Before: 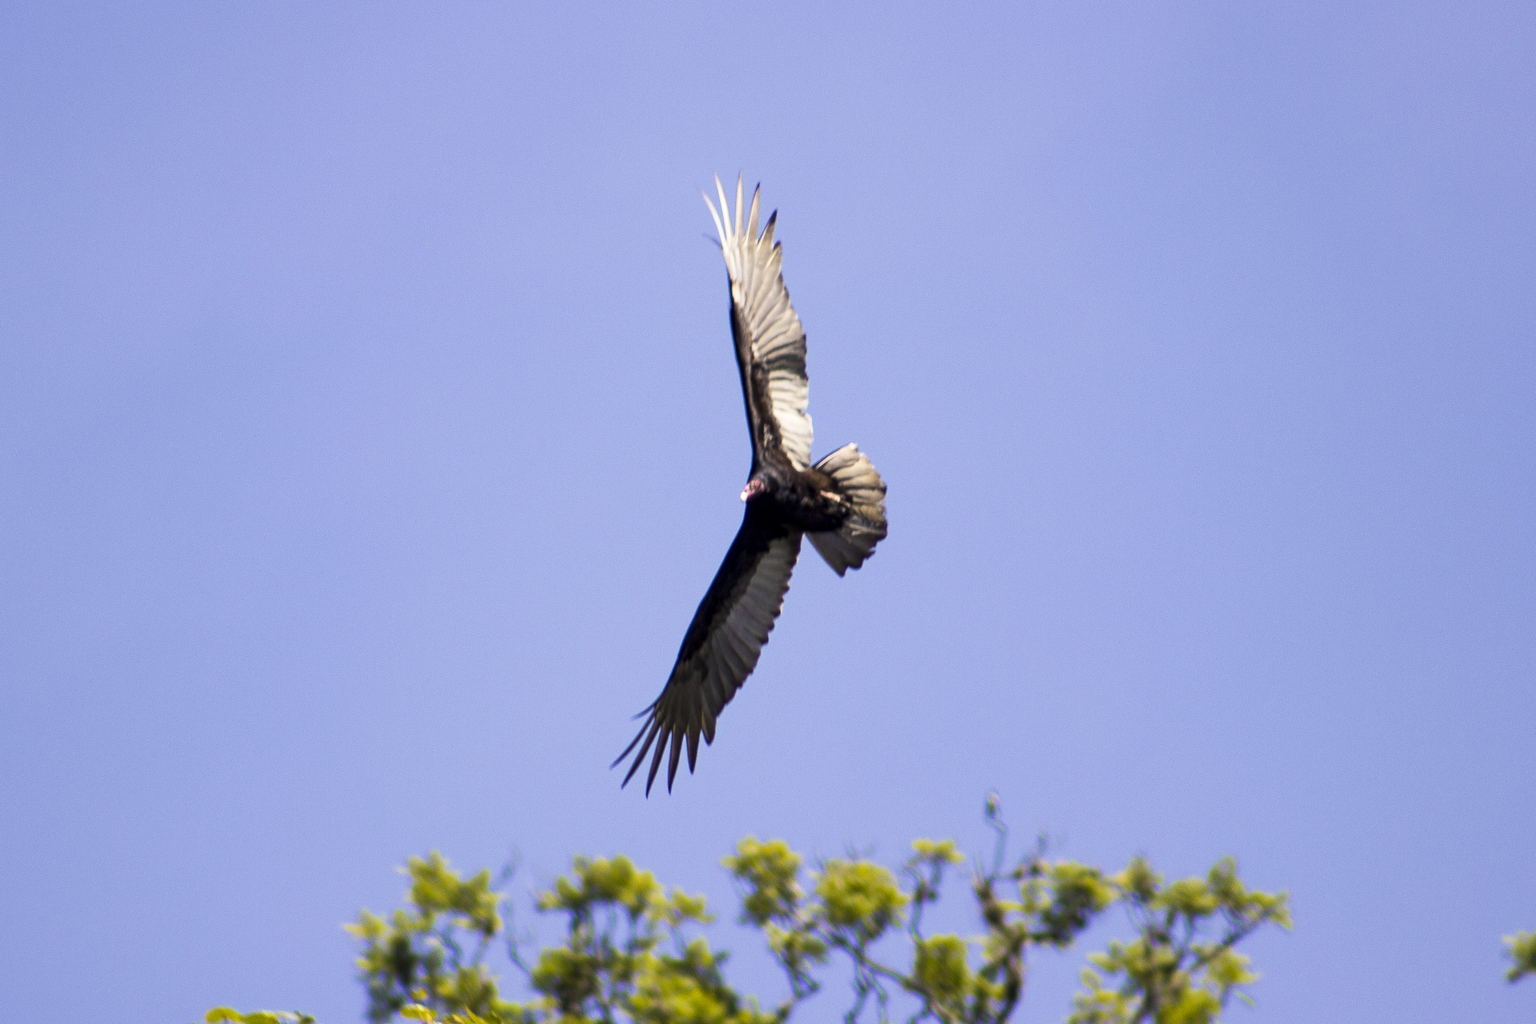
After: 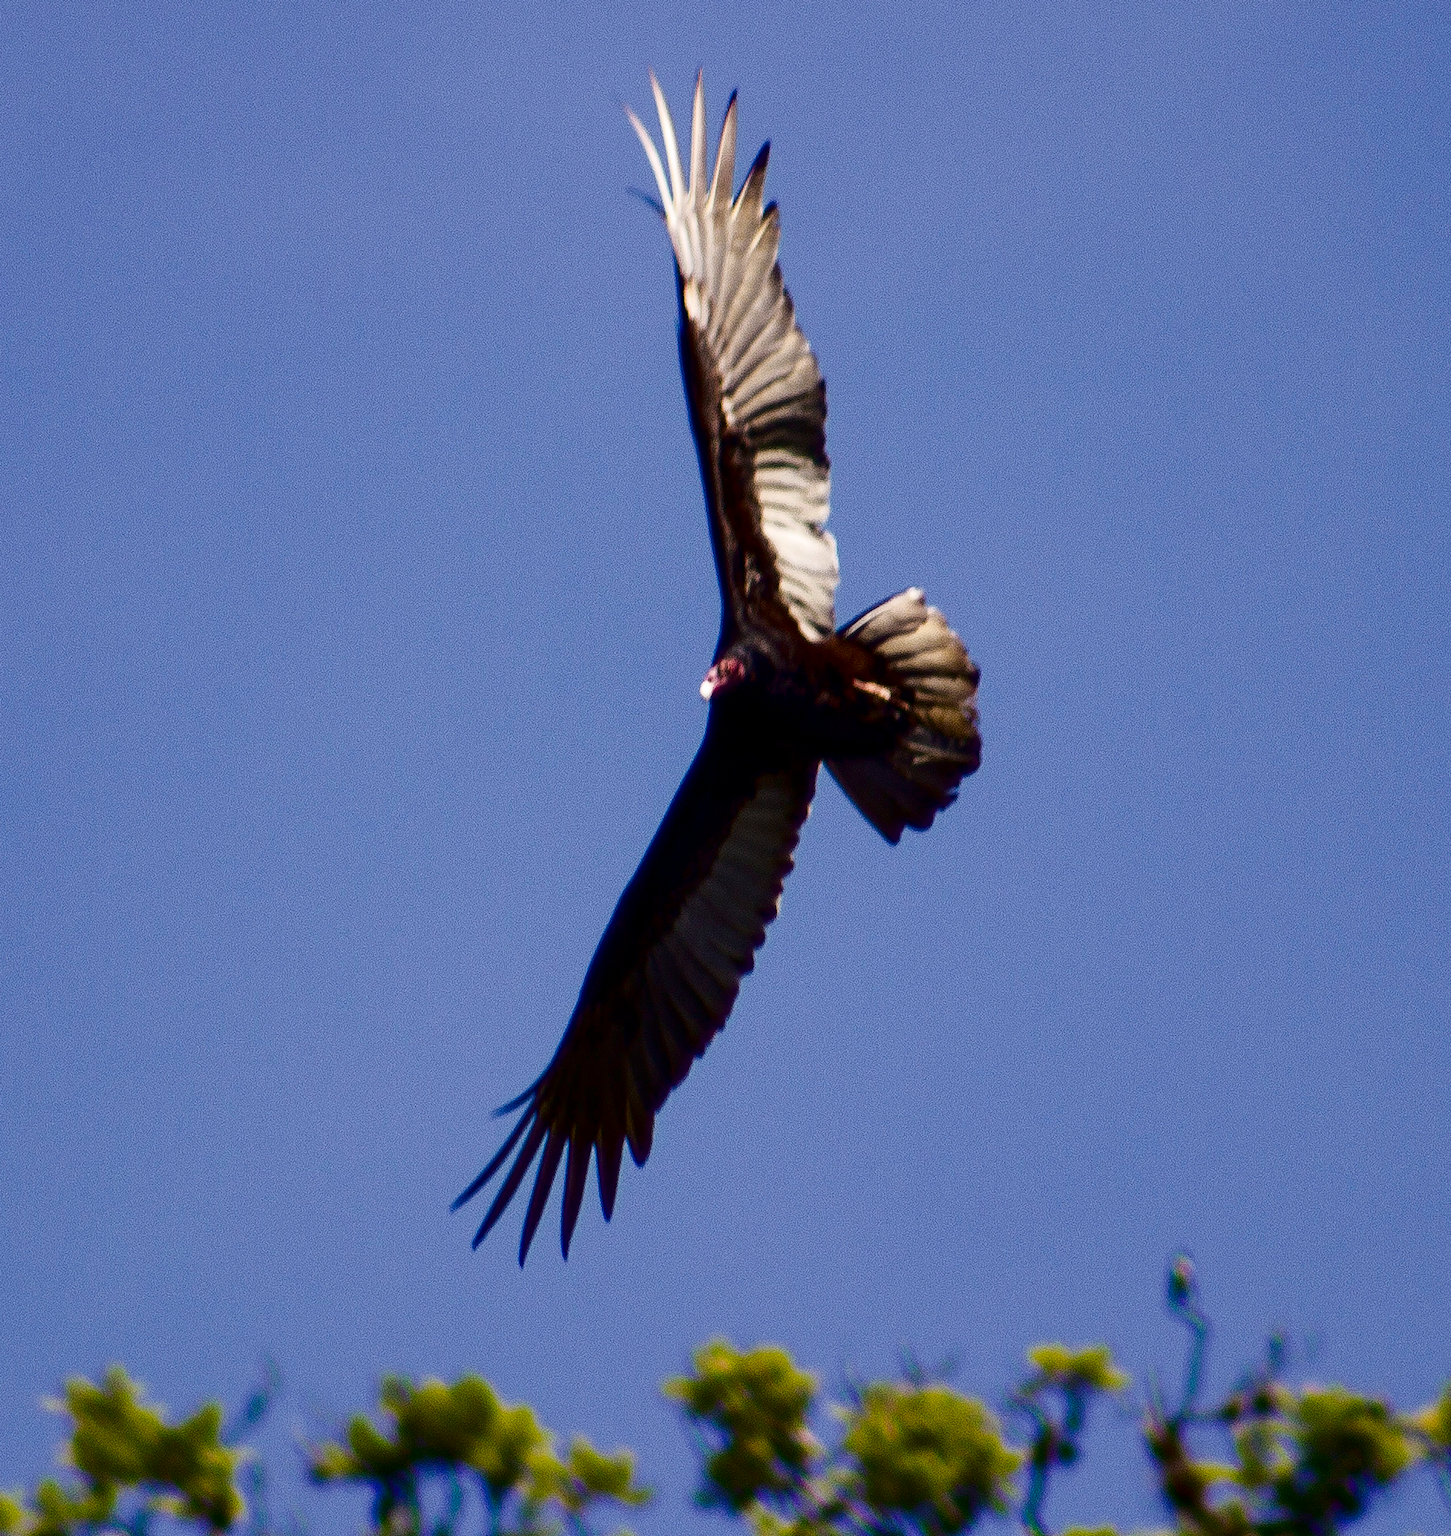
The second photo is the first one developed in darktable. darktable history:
white balance: emerald 1
crop and rotate: angle 0.02°, left 24.353%, top 13.219%, right 26.156%, bottom 8.224%
contrast brightness saturation: contrast 0.09, brightness -0.59, saturation 0.17
